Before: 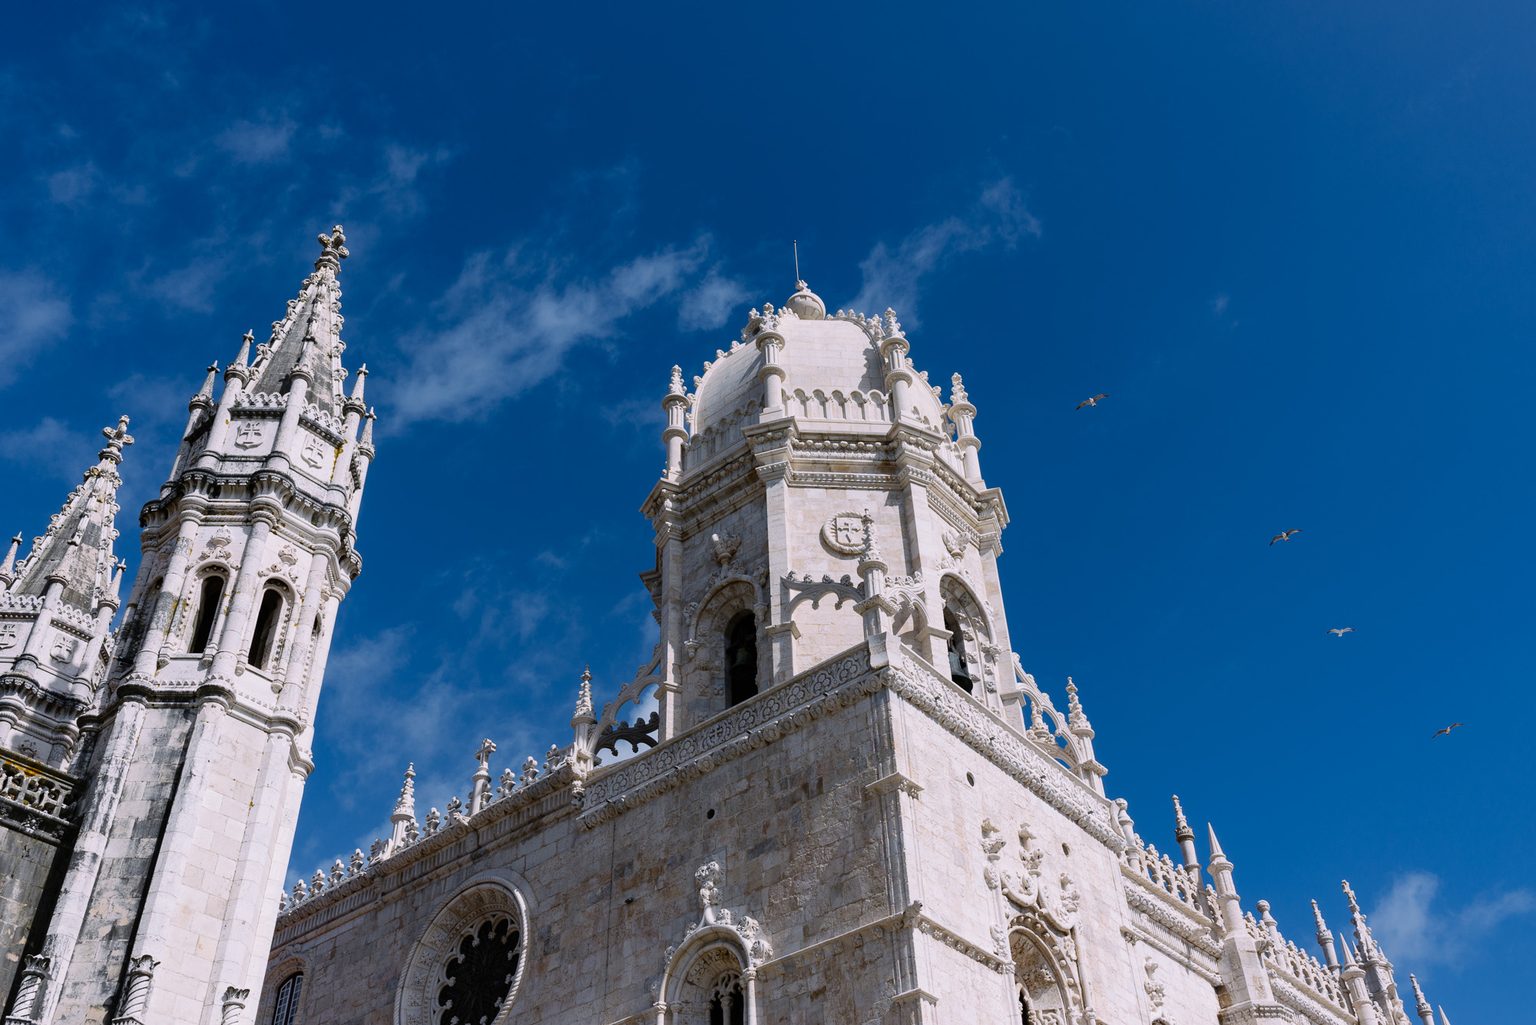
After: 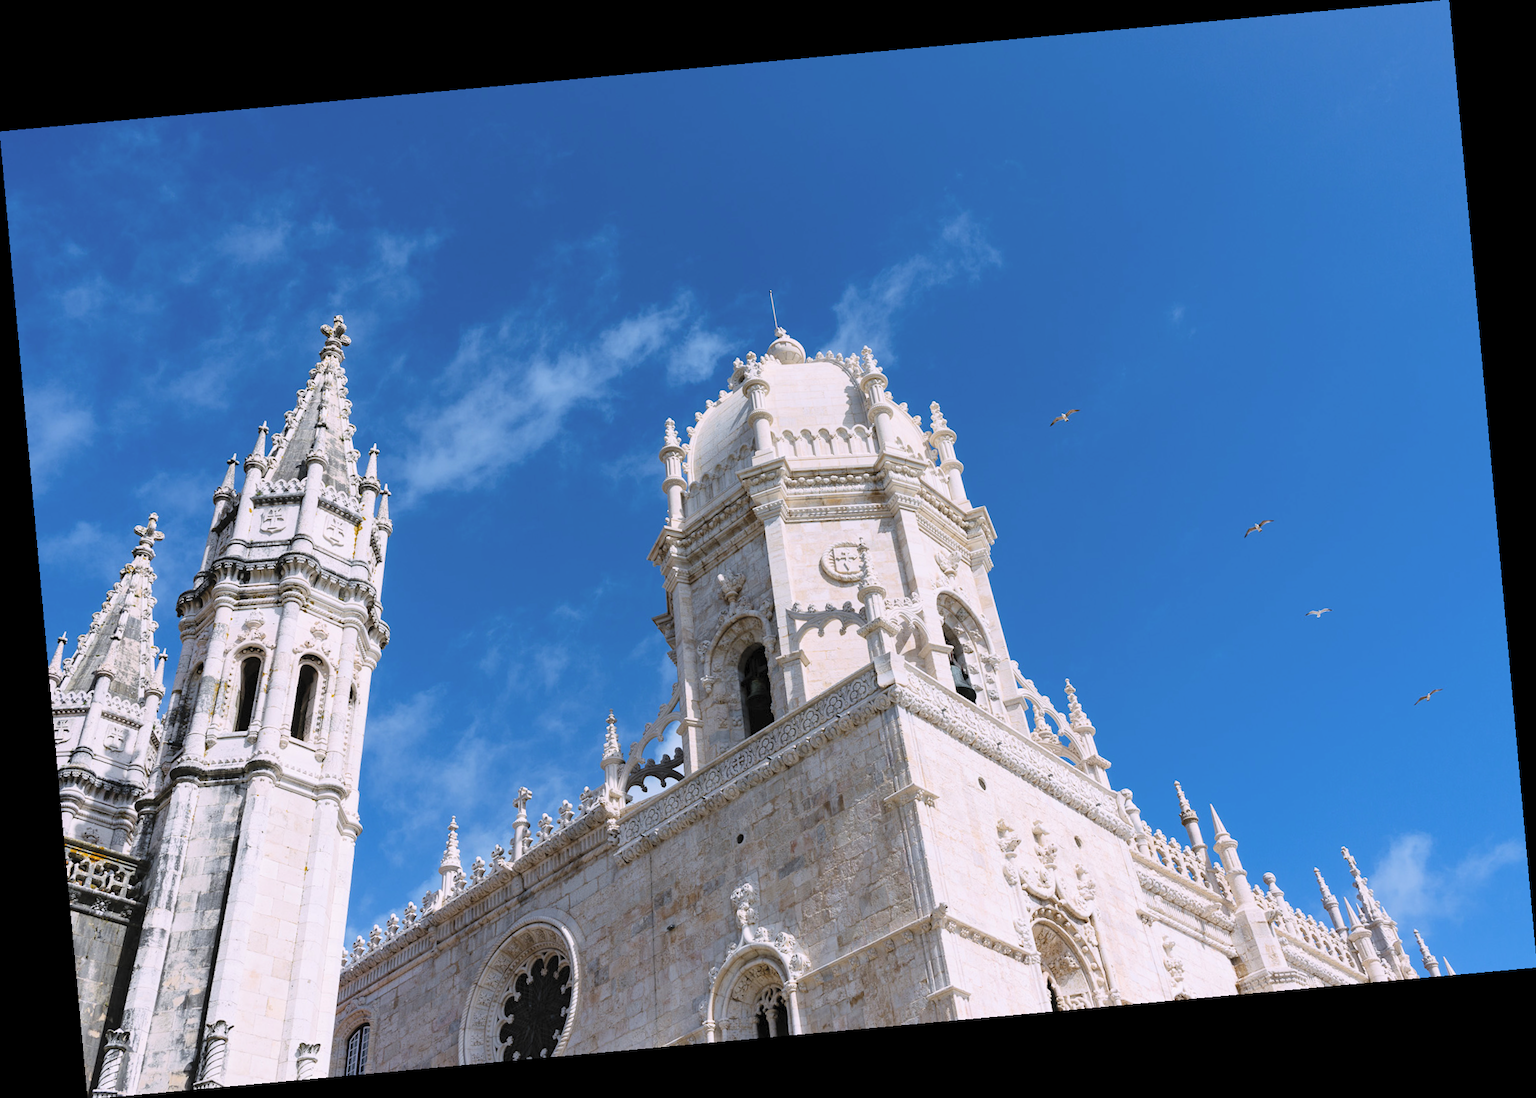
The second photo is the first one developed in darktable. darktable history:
contrast brightness saturation: contrast 0.1, brightness 0.3, saturation 0.14
rotate and perspective: rotation -5.2°, automatic cropping off
